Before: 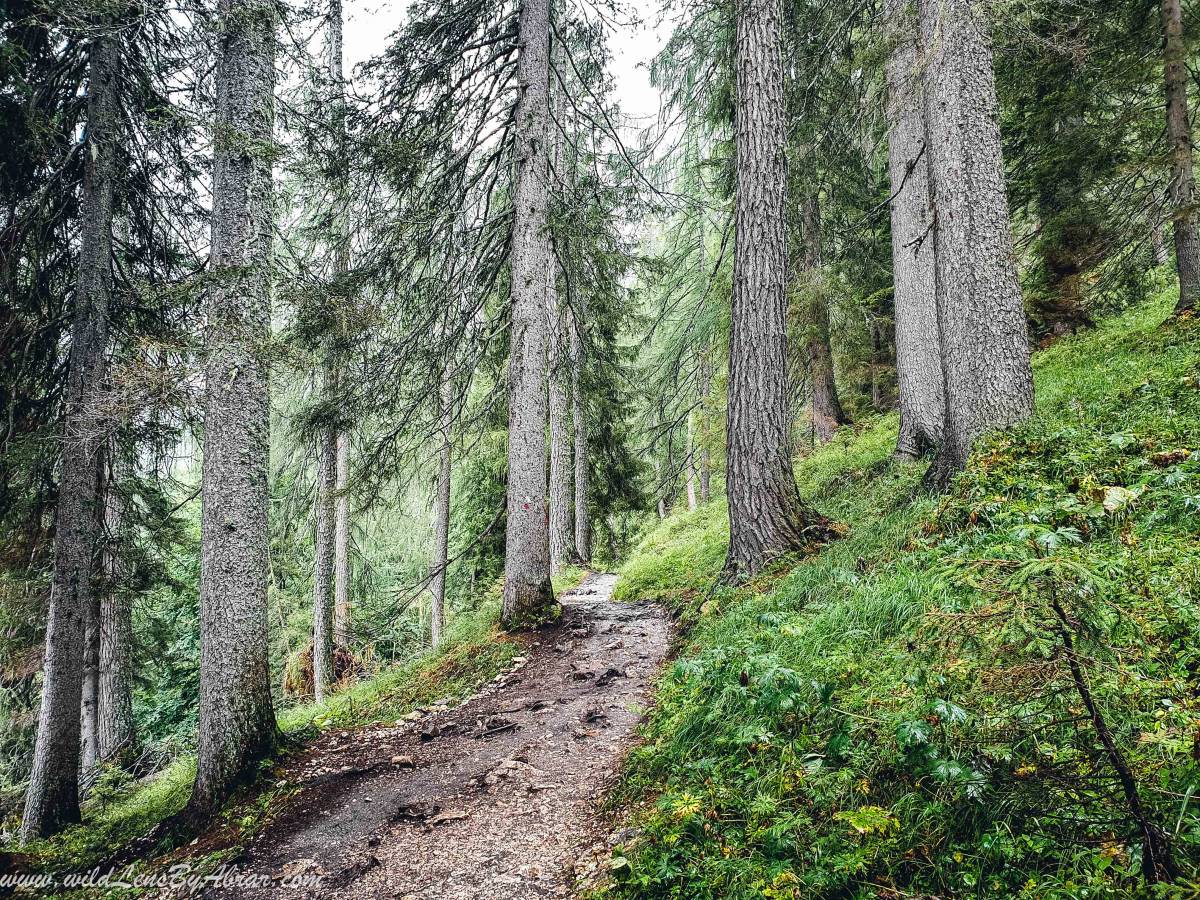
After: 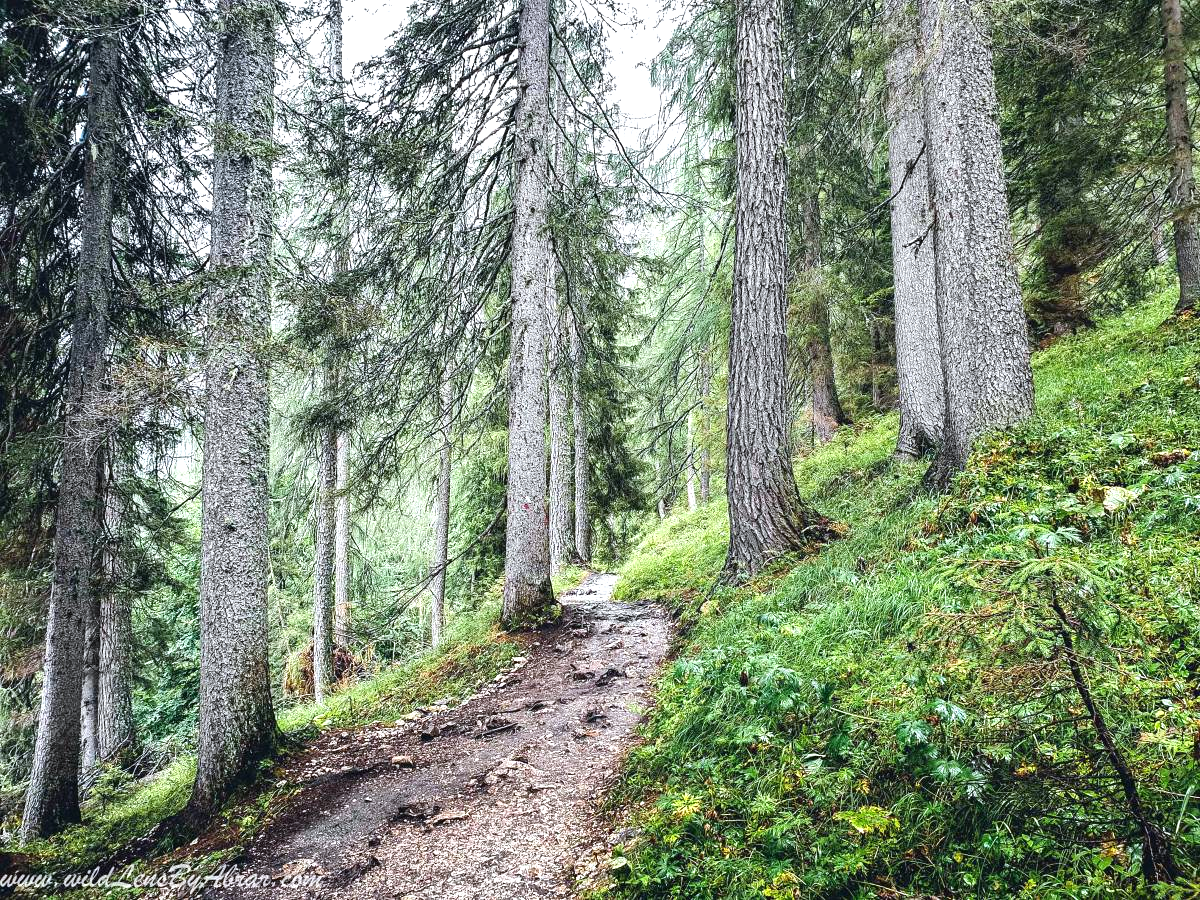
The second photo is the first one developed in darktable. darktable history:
exposure: black level correction 0, exposure 0.5 EV, compensate exposure bias true, compensate highlight preservation false
base curve: exposure shift 0, preserve colors none
white balance: red 0.98, blue 1.034
